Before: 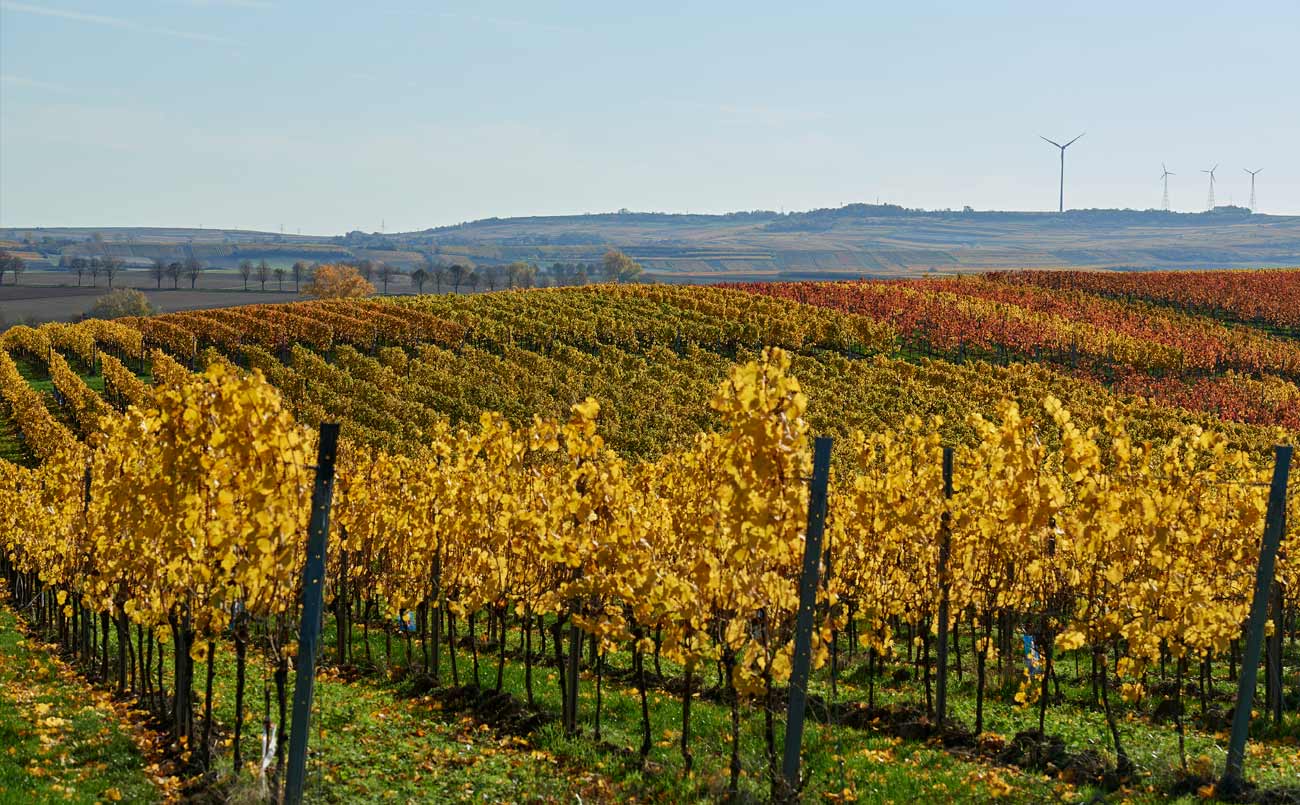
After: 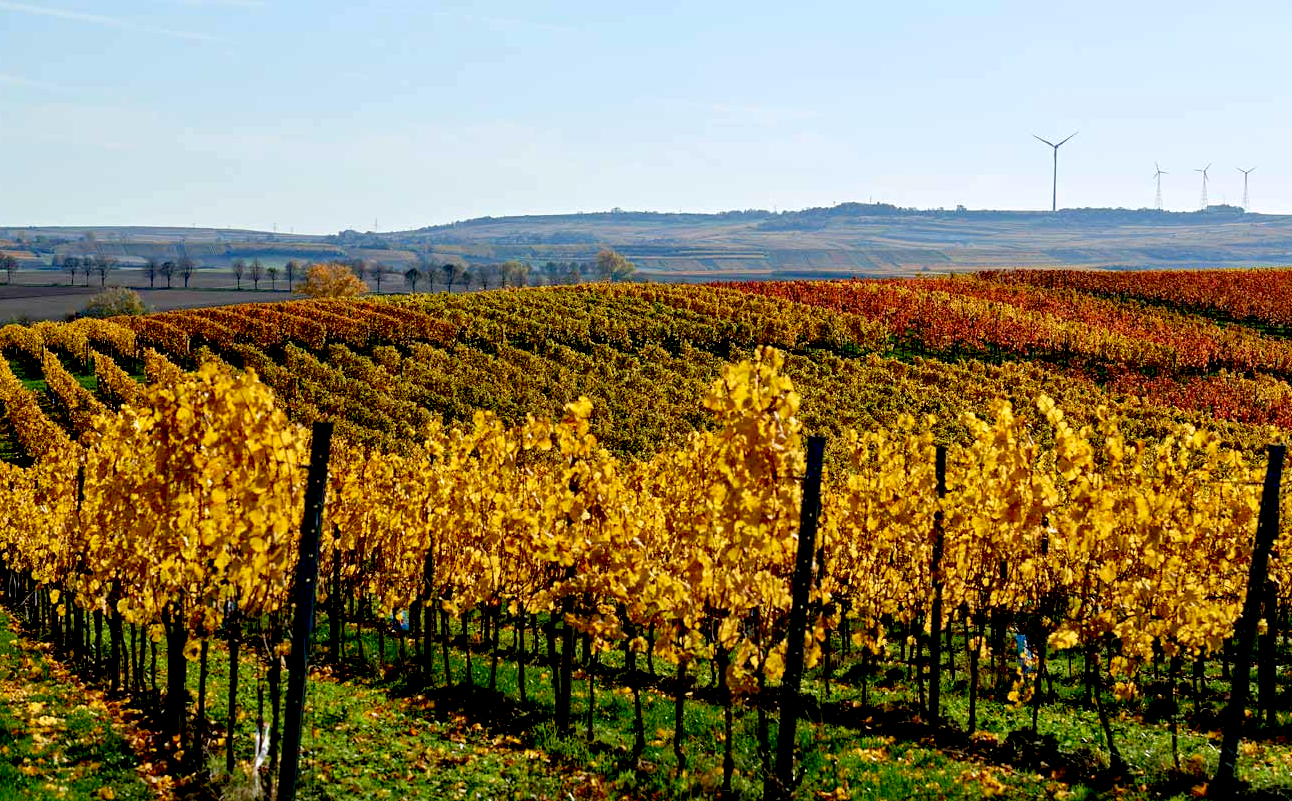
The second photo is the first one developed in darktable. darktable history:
exposure: black level correction 0.031, exposure 0.304 EV, compensate highlight preservation false
crop and rotate: left 0.614%, top 0.179%, bottom 0.309%
white balance: red 1.004, blue 1.024
